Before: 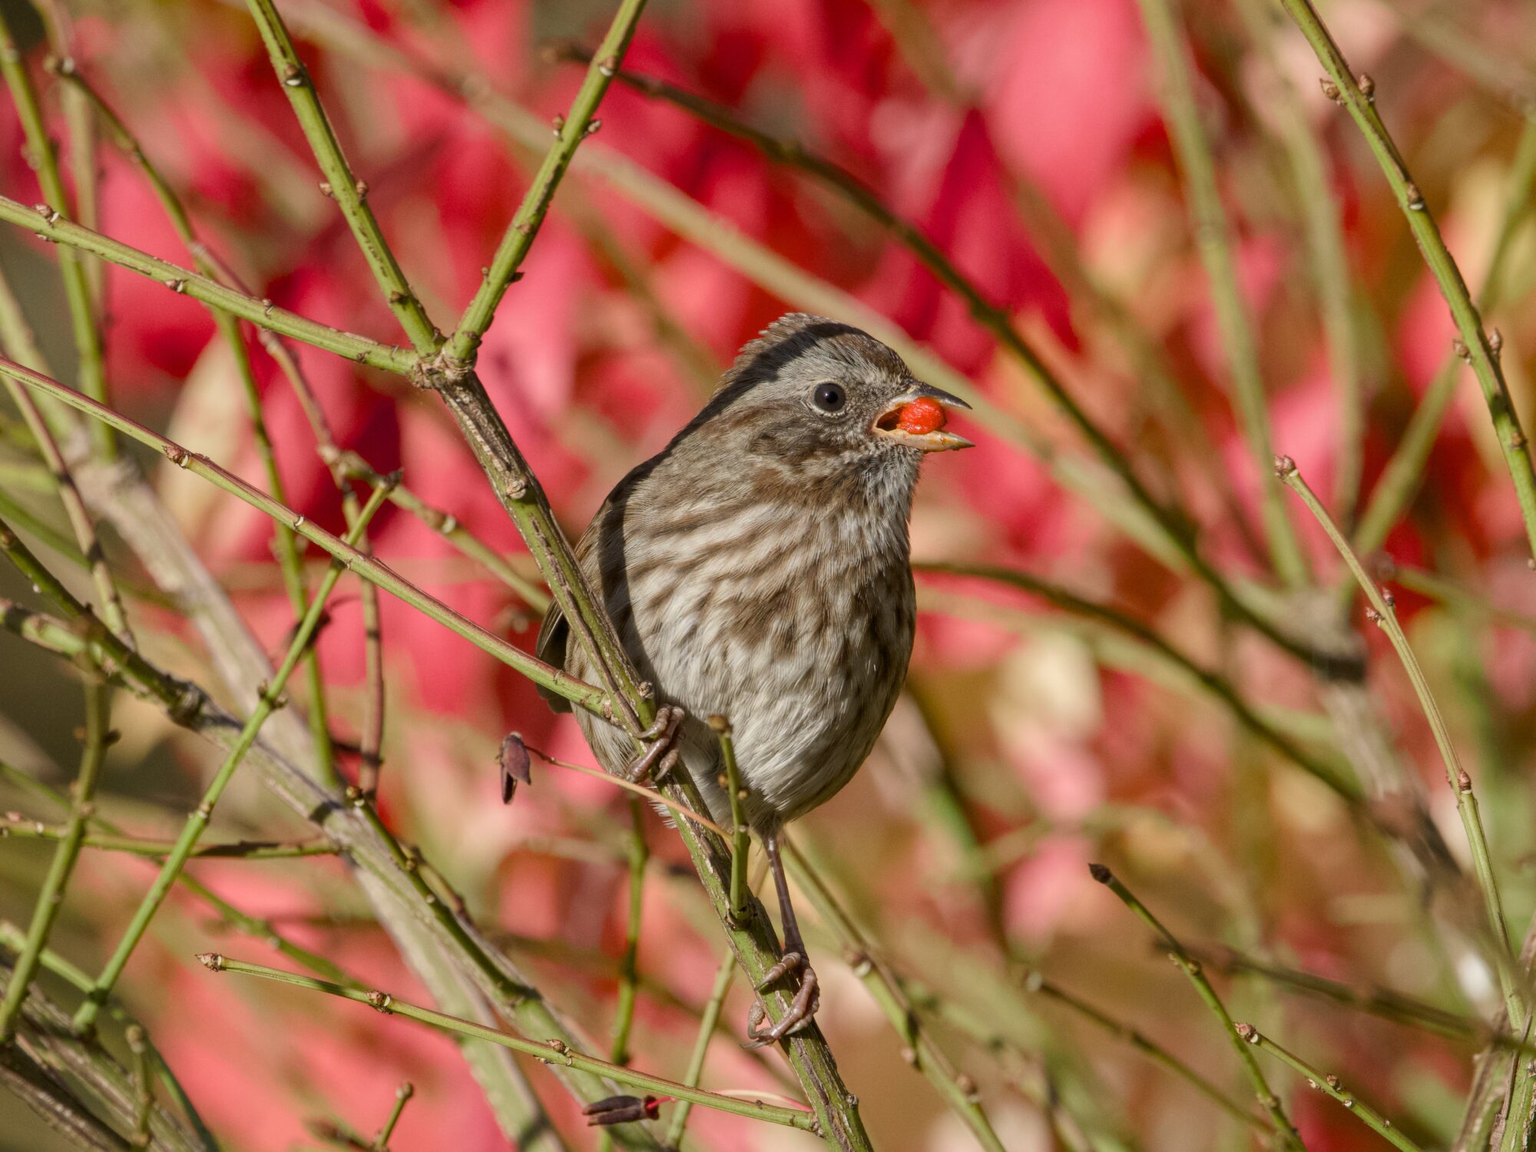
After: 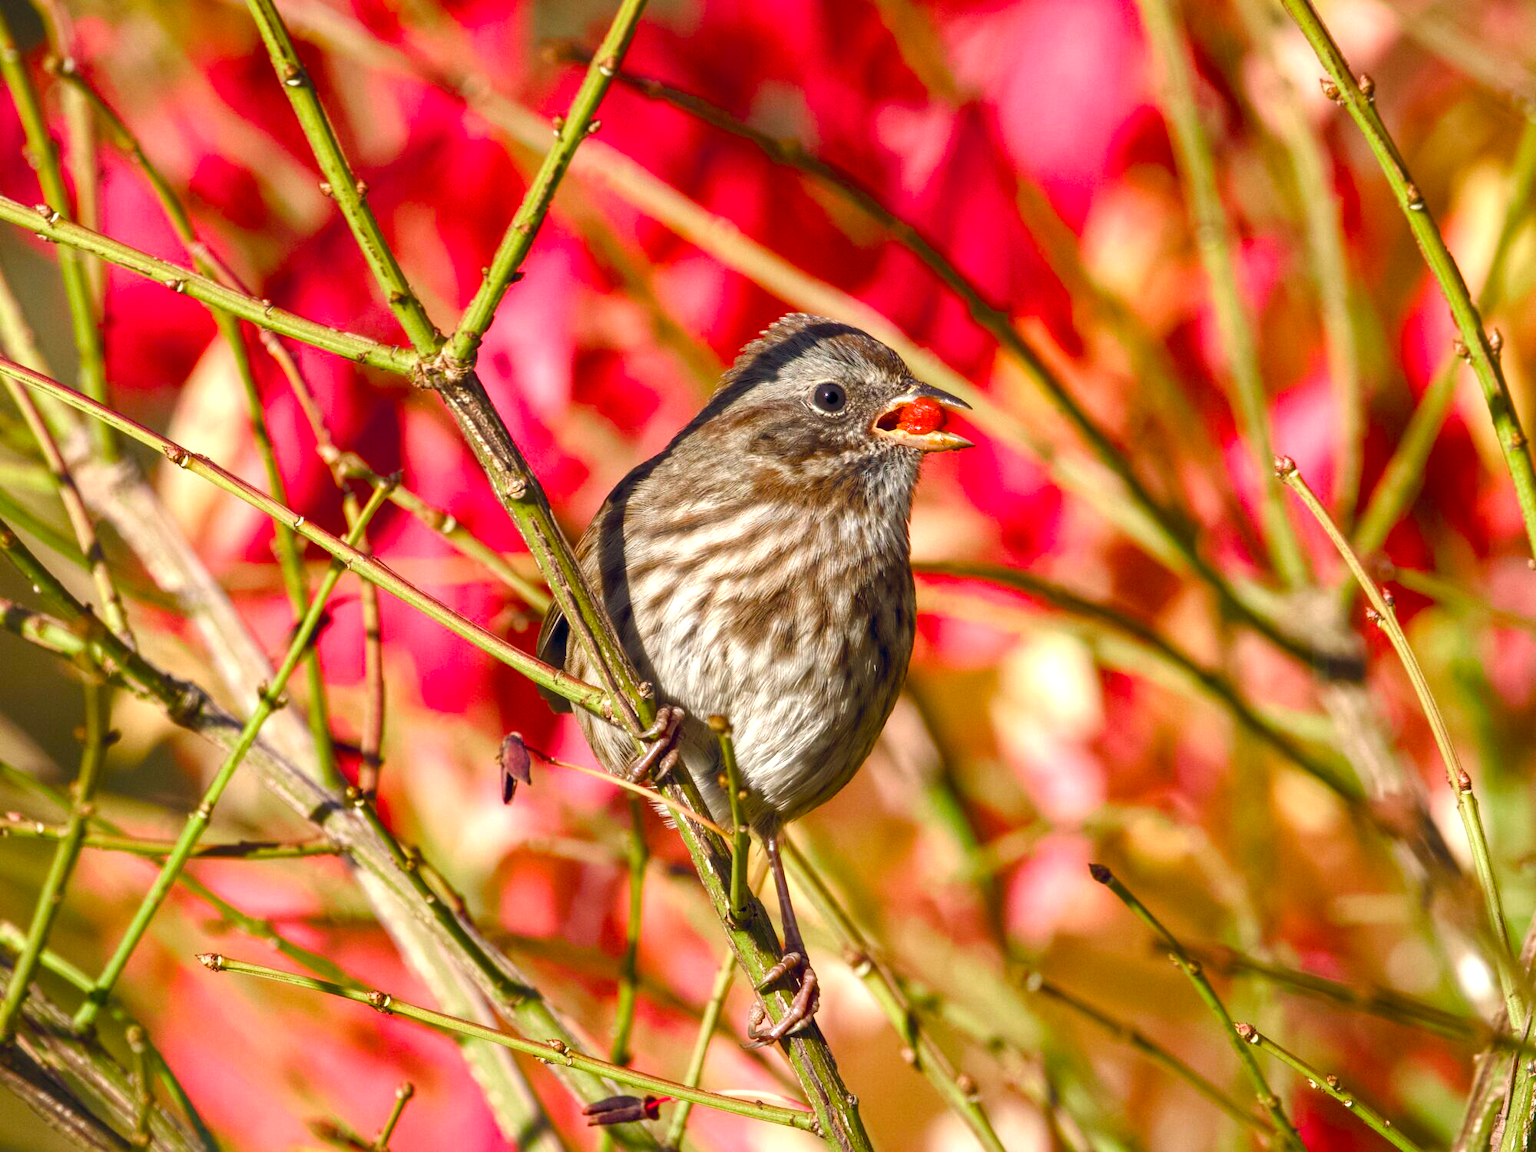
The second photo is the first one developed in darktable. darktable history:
color balance rgb: power › hue 73.32°, global offset › chroma 0.099%, global offset › hue 249.81°, perceptual saturation grading › global saturation 20%, perceptual saturation grading › highlights -25.254%, perceptual saturation grading › shadows 49.503%, perceptual brilliance grading › global brilliance 11.982%, perceptual brilliance grading › highlights 15.305%
